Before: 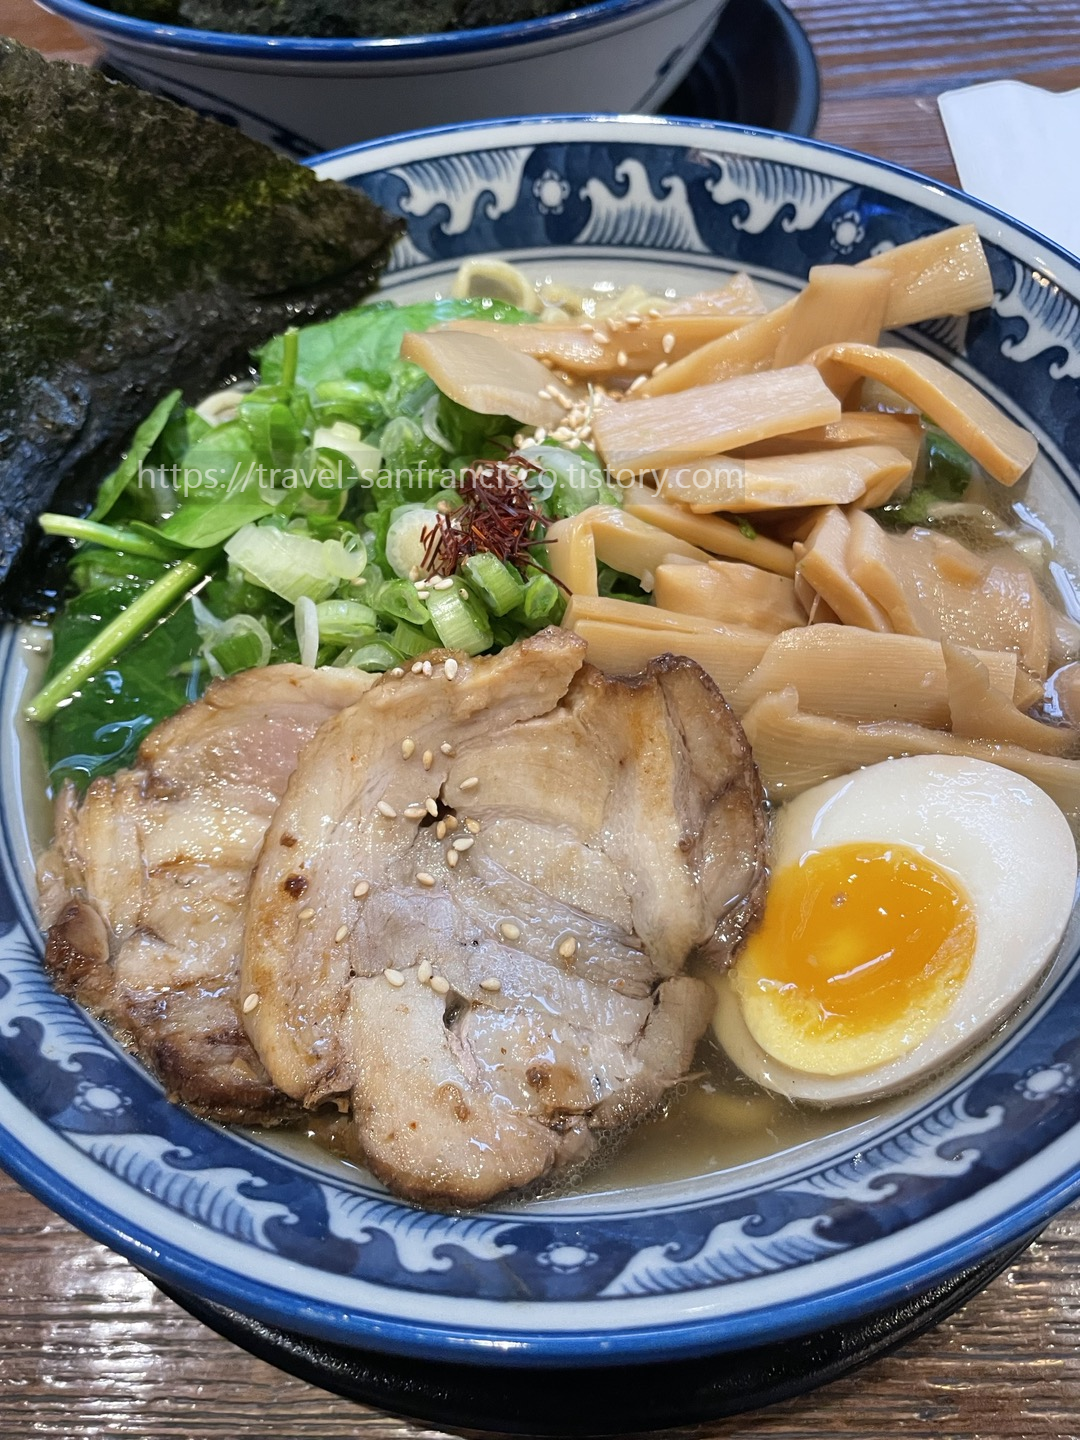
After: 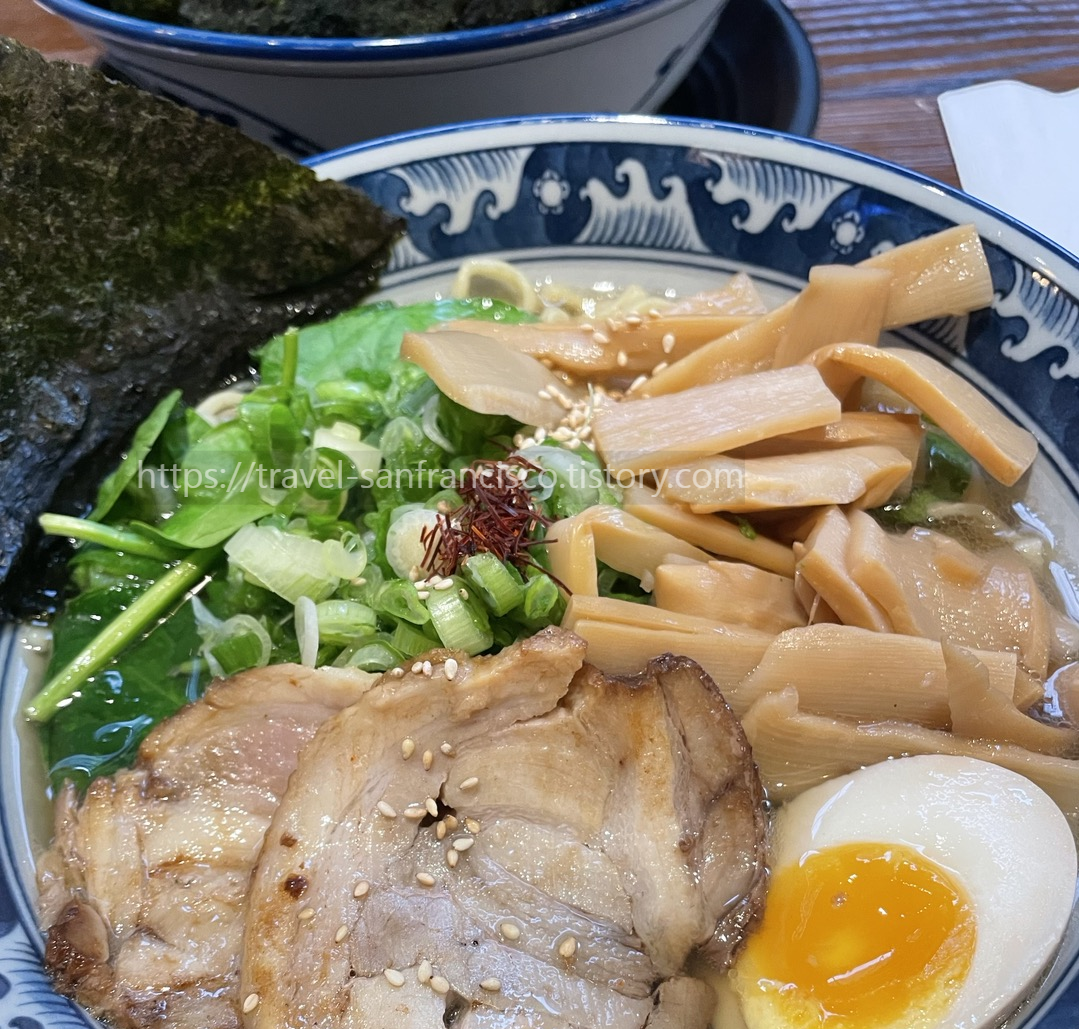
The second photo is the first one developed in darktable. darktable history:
crop: bottom 28.535%
